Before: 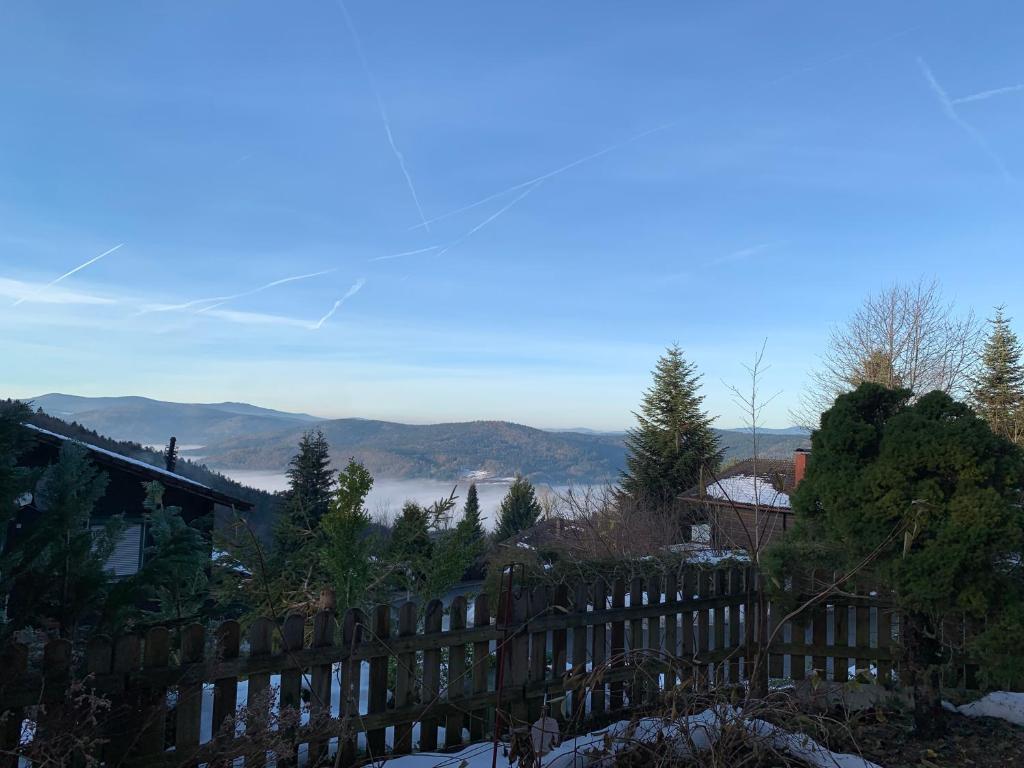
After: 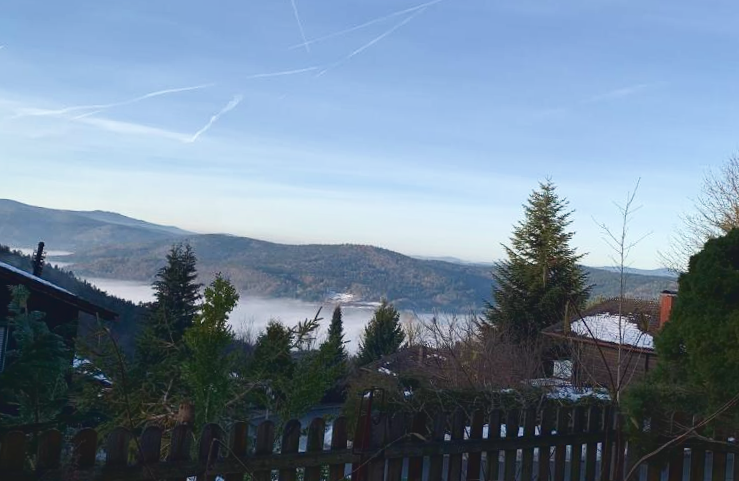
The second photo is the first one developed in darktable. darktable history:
tone curve: curves: ch0 [(0, 0.081) (0.483, 0.453) (0.881, 0.992)]
filmic rgb: black relative exposure -7.65 EV, white relative exposure 4.56 EV, hardness 3.61
crop and rotate: angle -3.37°, left 9.79%, top 20.73%, right 12.42%, bottom 11.82%
color balance rgb: shadows lift › chroma 1%, shadows lift › hue 28.8°, power › hue 60°, highlights gain › chroma 1%, highlights gain › hue 60°, global offset › luminance 0.25%, perceptual saturation grading › highlights -20%, perceptual saturation grading › shadows 20%, perceptual brilliance grading › highlights 10%, perceptual brilliance grading › shadows -5%, global vibrance 19.67%
